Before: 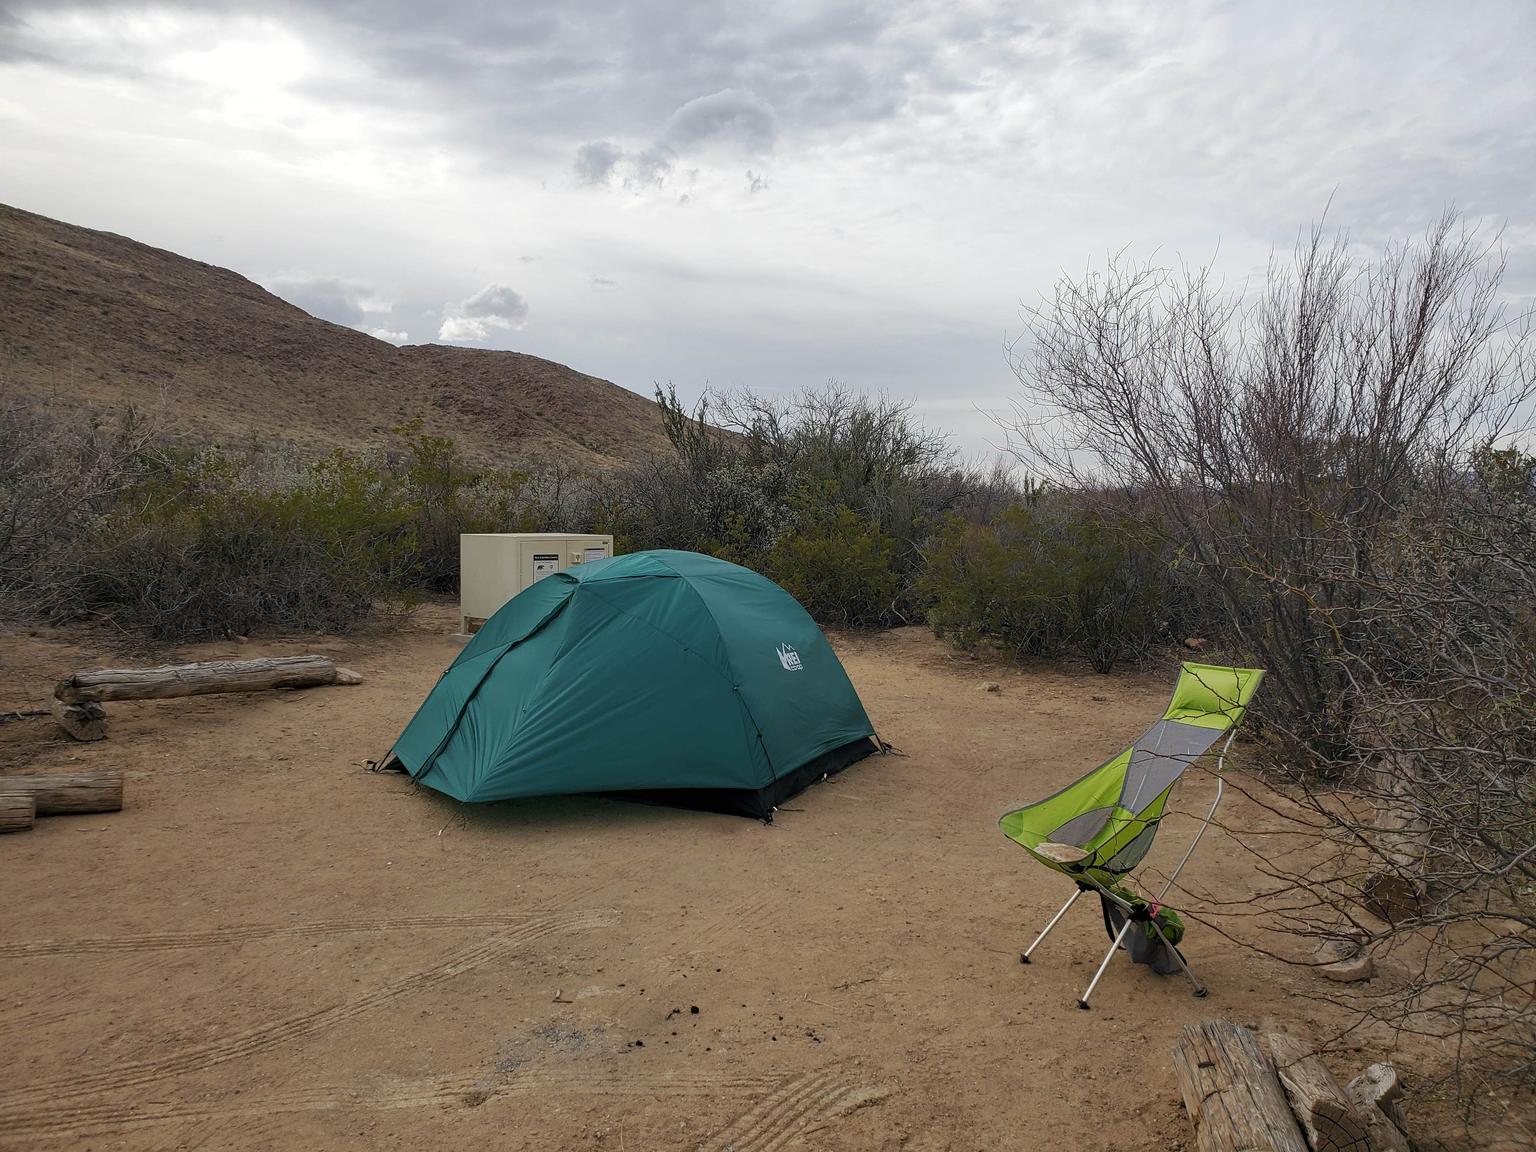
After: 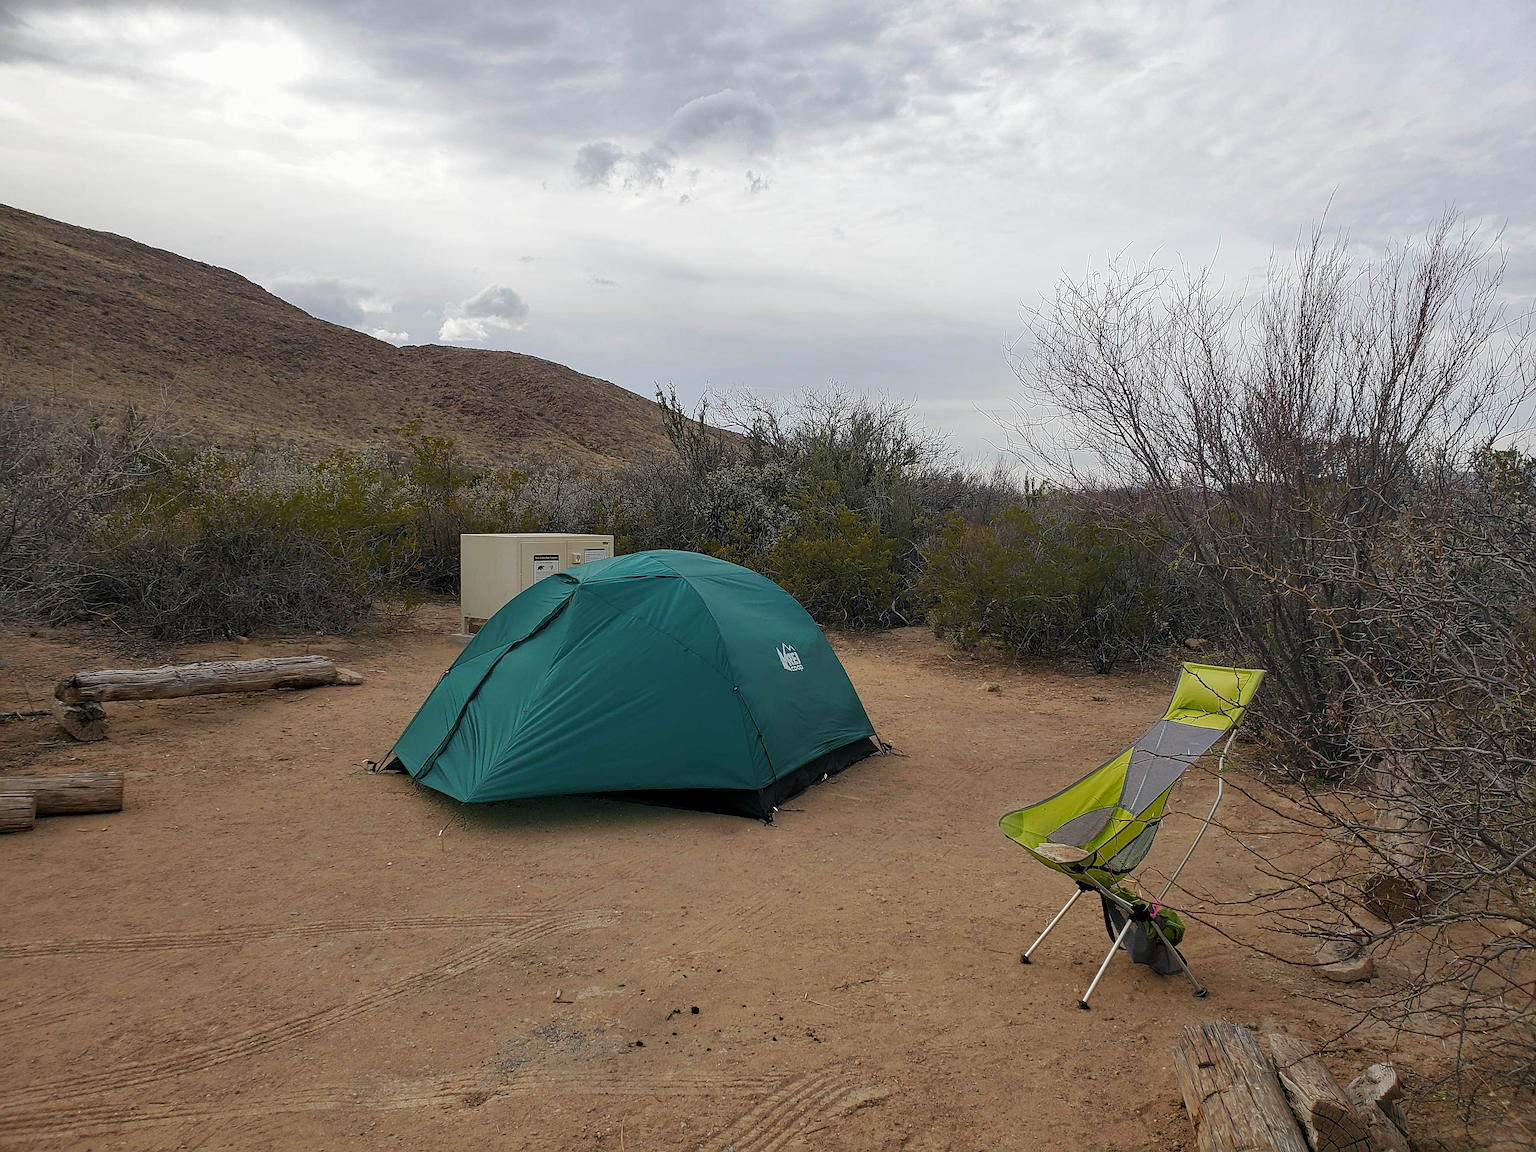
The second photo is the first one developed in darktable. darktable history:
exposure: exposure -0.04 EV, compensate highlight preservation false
color zones: curves: ch1 [(0.235, 0.558) (0.75, 0.5)]; ch2 [(0.25, 0.462) (0.749, 0.457)]
sharpen: on, module defaults
